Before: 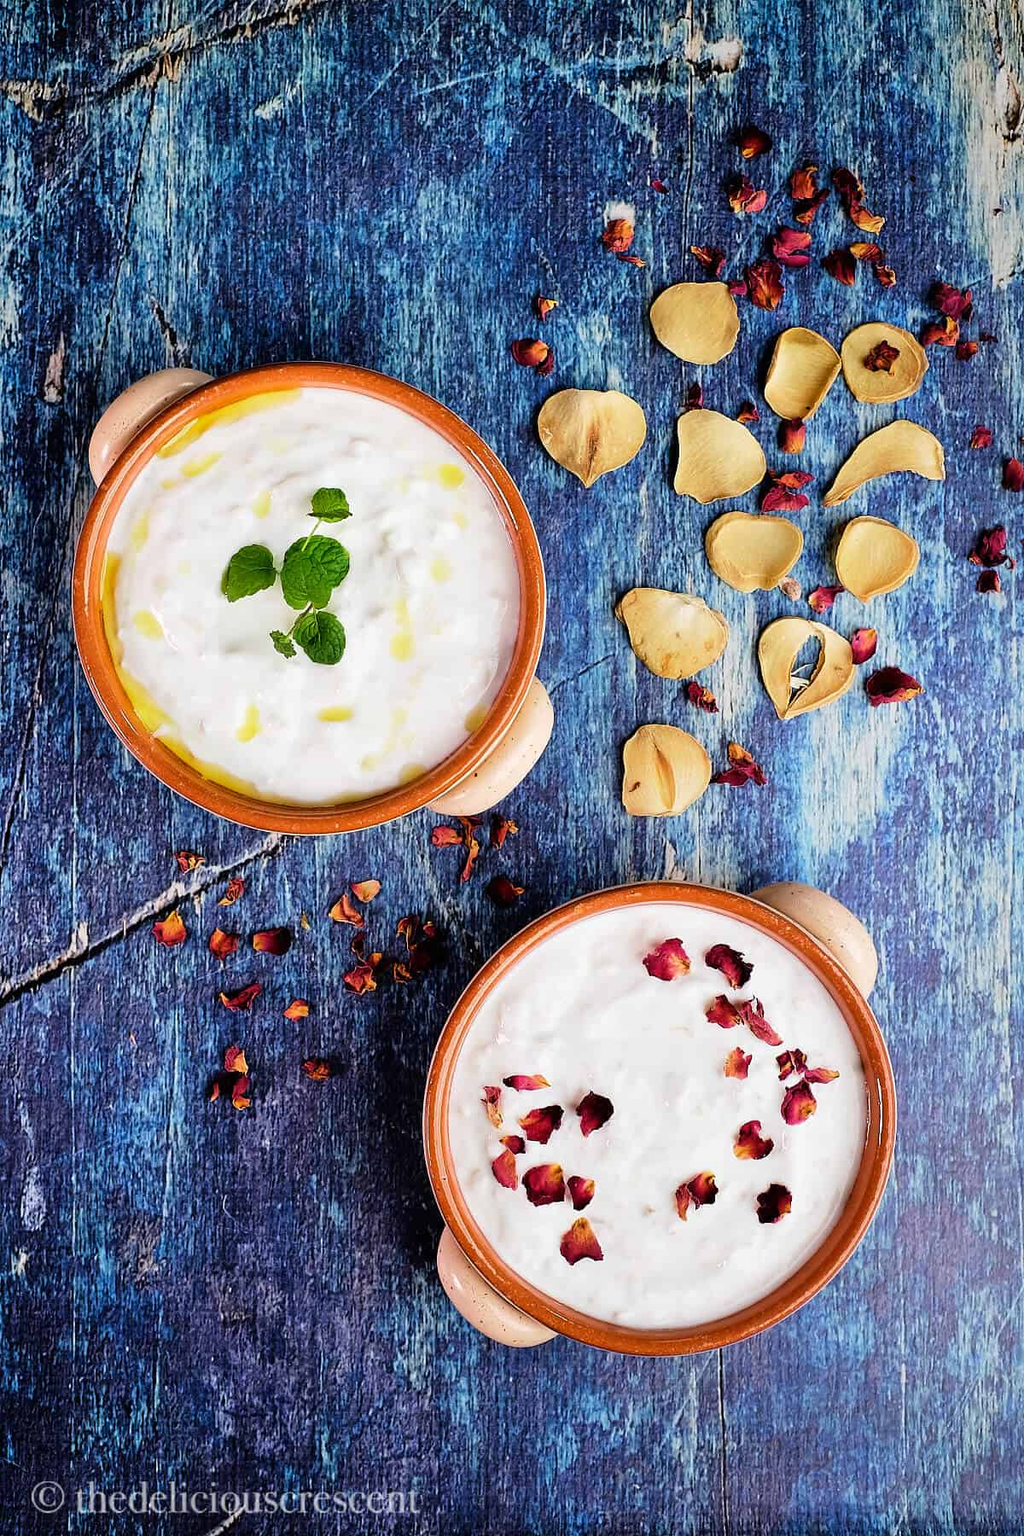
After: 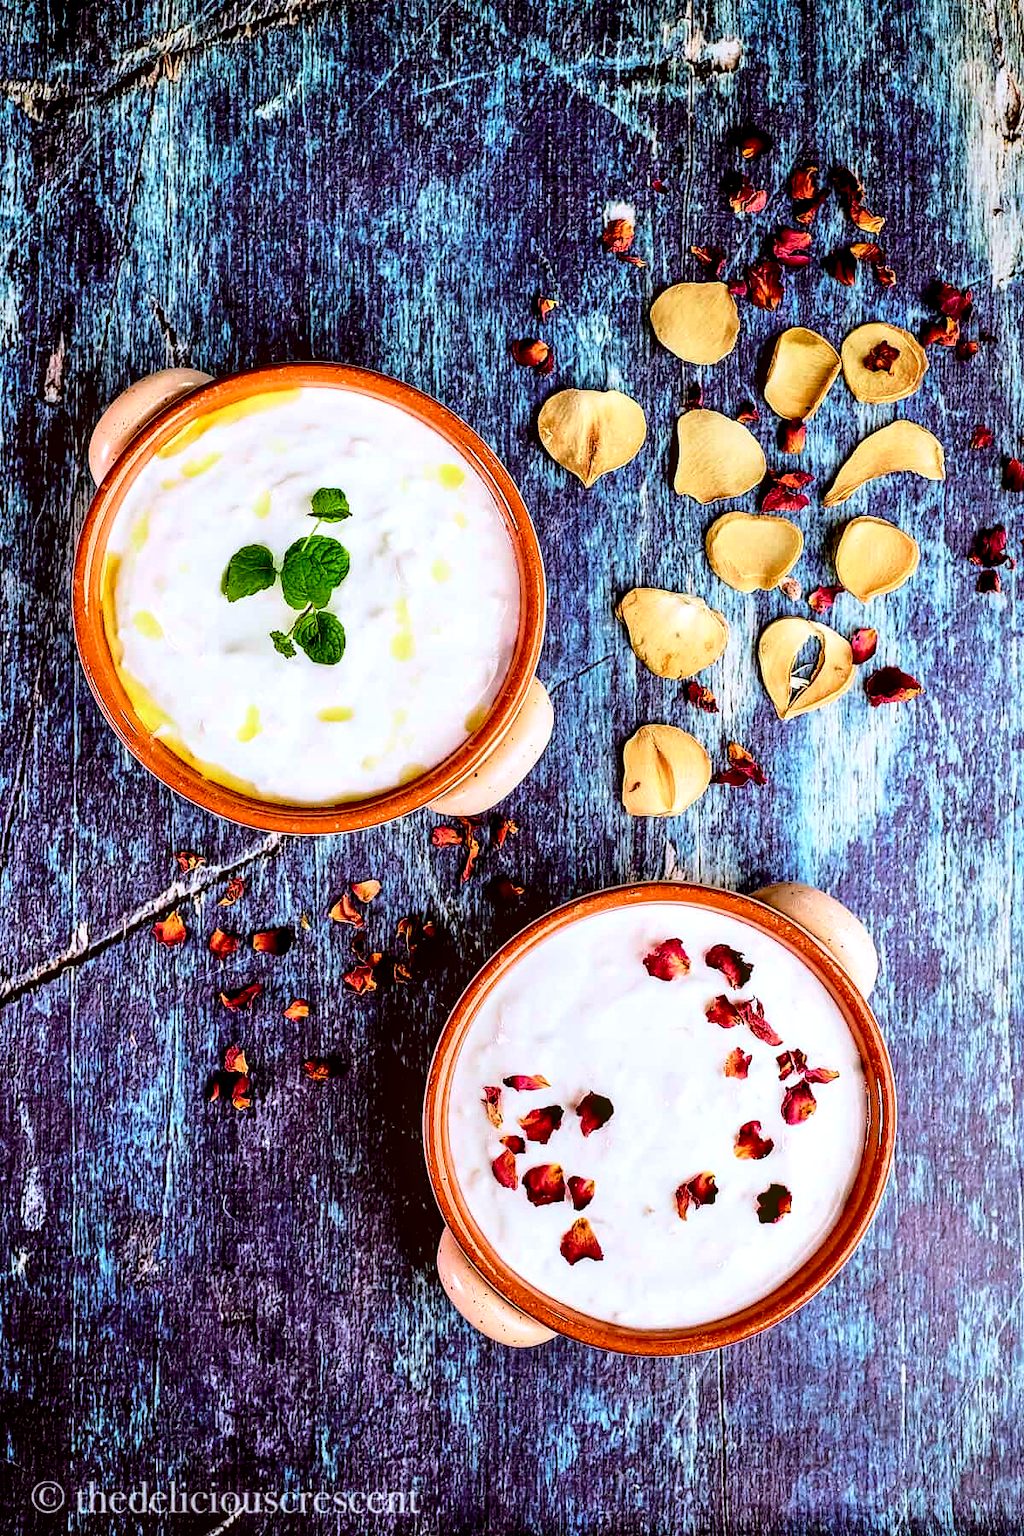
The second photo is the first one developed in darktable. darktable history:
local contrast: detail 150%
color correction: highlights a* -0.482, highlights b* 0.161, shadows a* 4.66, shadows b* 20.72
tone curve: curves: ch0 [(0, 0) (0.234, 0.191) (0.48, 0.534) (0.608, 0.667) (0.725, 0.809) (0.864, 0.922) (1, 1)]; ch1 [(0, 0) (0.453, 0.43) (0.5, 0.5) (0.615, 0.649) (1, 1)]; ch2 [(0, 0) (0.5, 0.5) (0.586, 0.617) (1, 1)], color space Lab, independent channels, preserve colors none
color calibration: illuminant as shot in camera, x 0.358, y 0.373, temperature 4628.91 K
exposure: black level correction 0.009, compensate highlight preservation false
